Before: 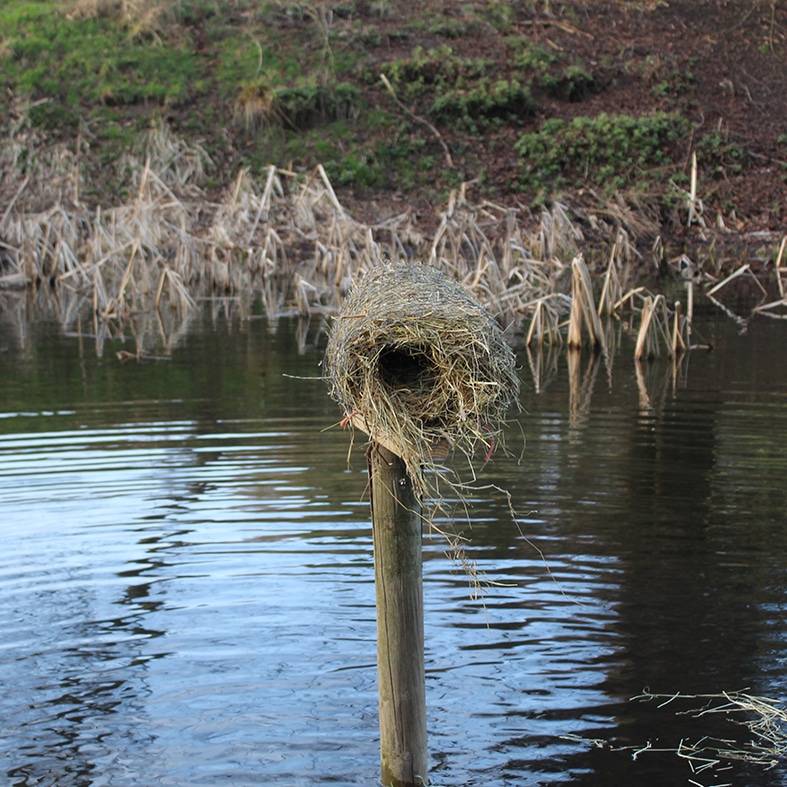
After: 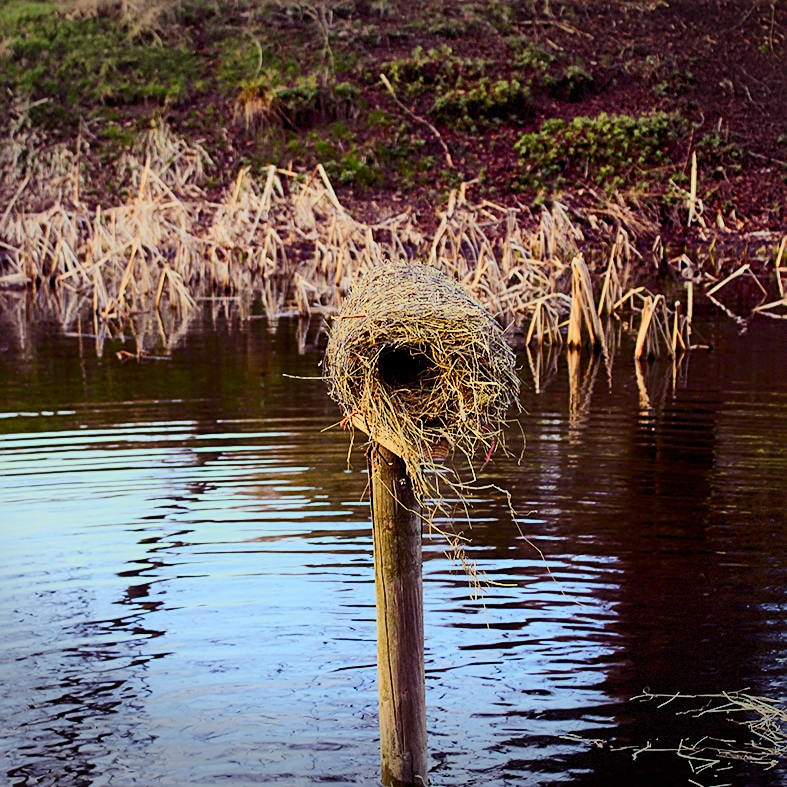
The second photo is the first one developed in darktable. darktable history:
global tonemap: drago (0.7, 100)
white balance: emerald 1
contrast brightness saturation: contrast 0.32, brightness -0.08, saturation 0.17
vignetting: fall-off start 100%, brightness -0.406, saturation -0.3, width/height ratio 1.324, dithering 8-bit output, unbound false
sharpen: on, module defaults
color balance rgb: shadows lift › luminance -21.66%, shadows lift › chroma 8.98%, shadows lift › hue 283.37°, power › chroma 1.55%, power › hue 25.59°, highlights gain › luminance 6.08%, highlights gain › chroma 2.55%, highlights gain › hue 90°, global offset › luminance -0.87%, perceptual saturation grading › global saturation 27.49%, perceptual saturation grading › highlights -28.39%, perceptual saturation grading › mid-tones 15.22%, perceptual saturation grading › shadows 33.98%, perceptual brilliance grading › highlights 10%, perceptual brilliance grading › mid-tones 5%
